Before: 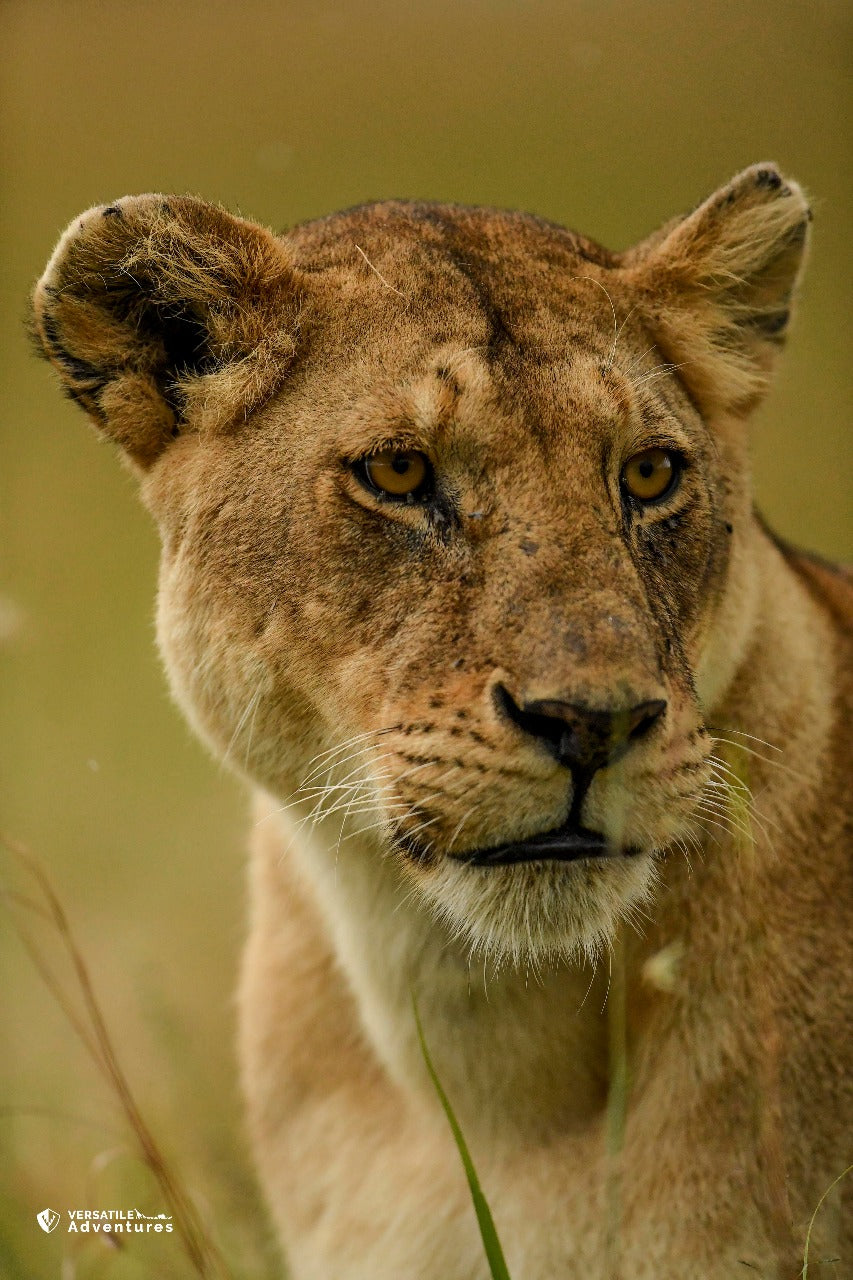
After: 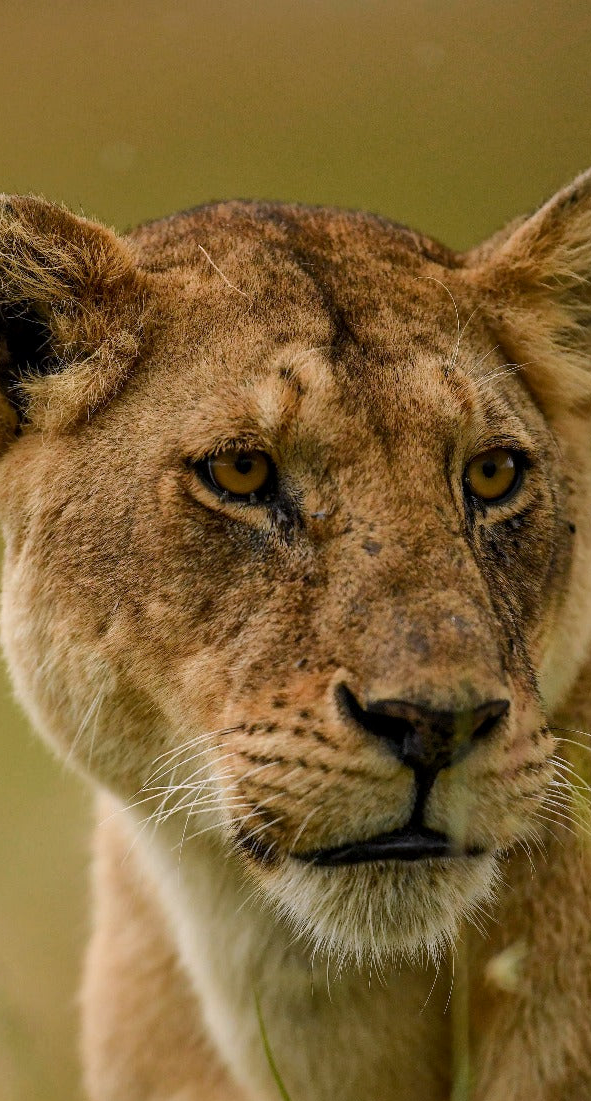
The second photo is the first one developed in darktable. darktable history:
crop: left 18.479%, right 12.2%, bottom 13.971%
local contrast: mode bilateral grid, contrast 10, coarseness 25, detail 115%, midtone range 0.2
white balance: red 1.004, blue 1.096
